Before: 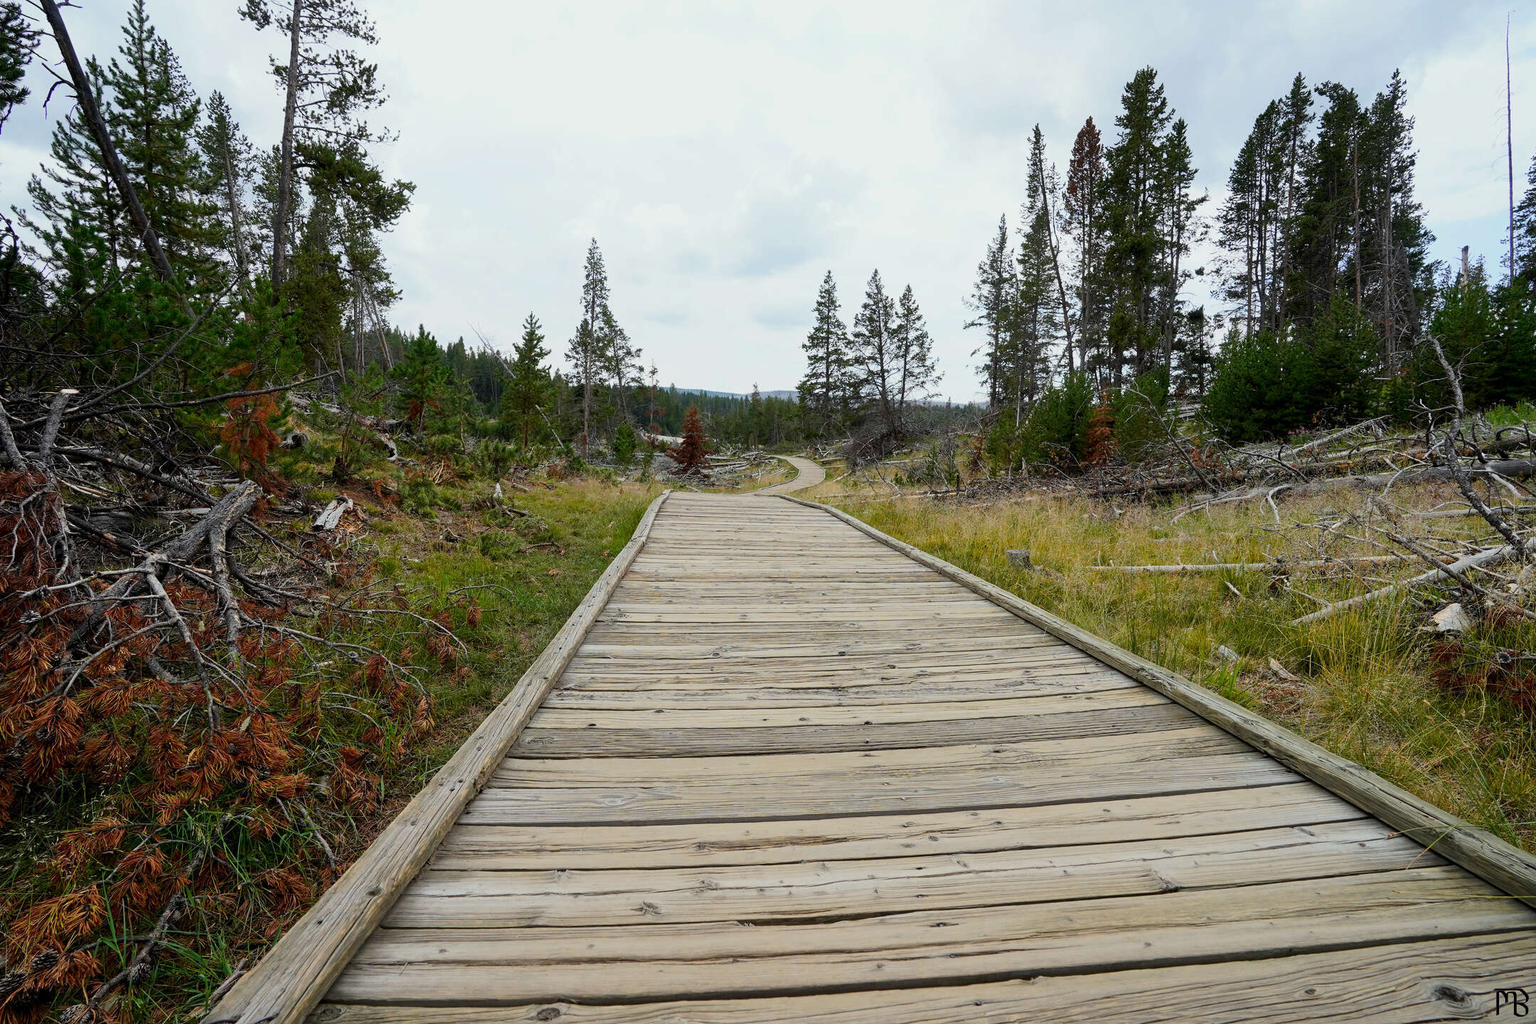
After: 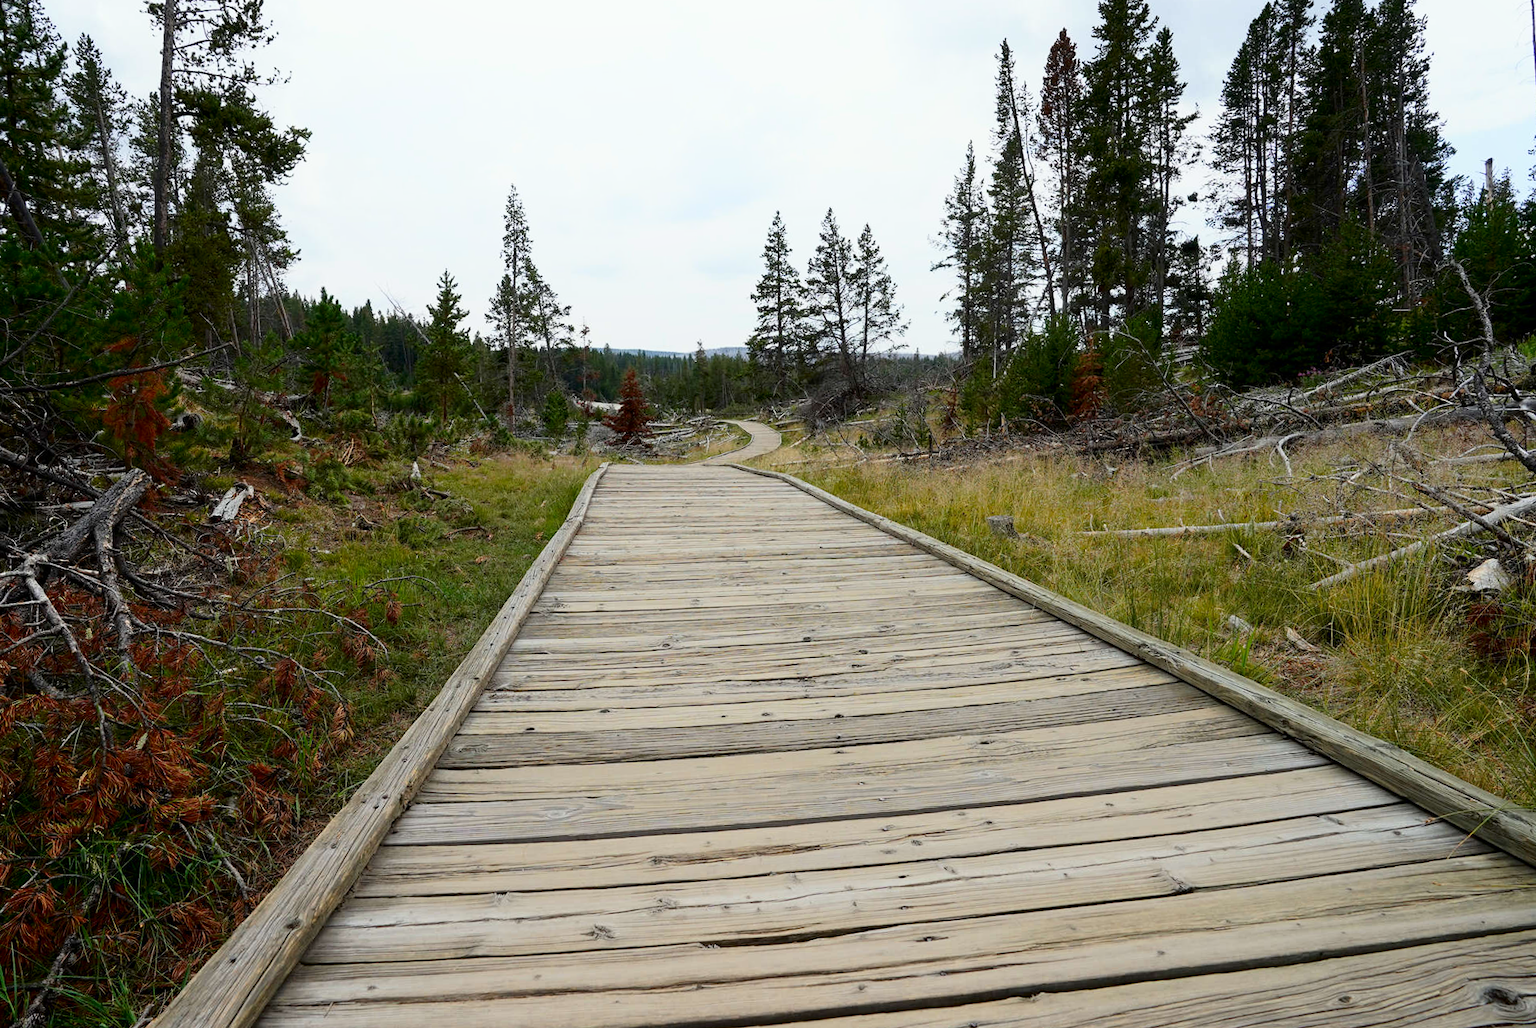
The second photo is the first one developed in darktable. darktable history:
crop and rotate: angle 2.01°, left 6.075%, top 5.677%
shadows and highlights: shadows -60.98, white point adjustment -5.09, highlights 61.65
